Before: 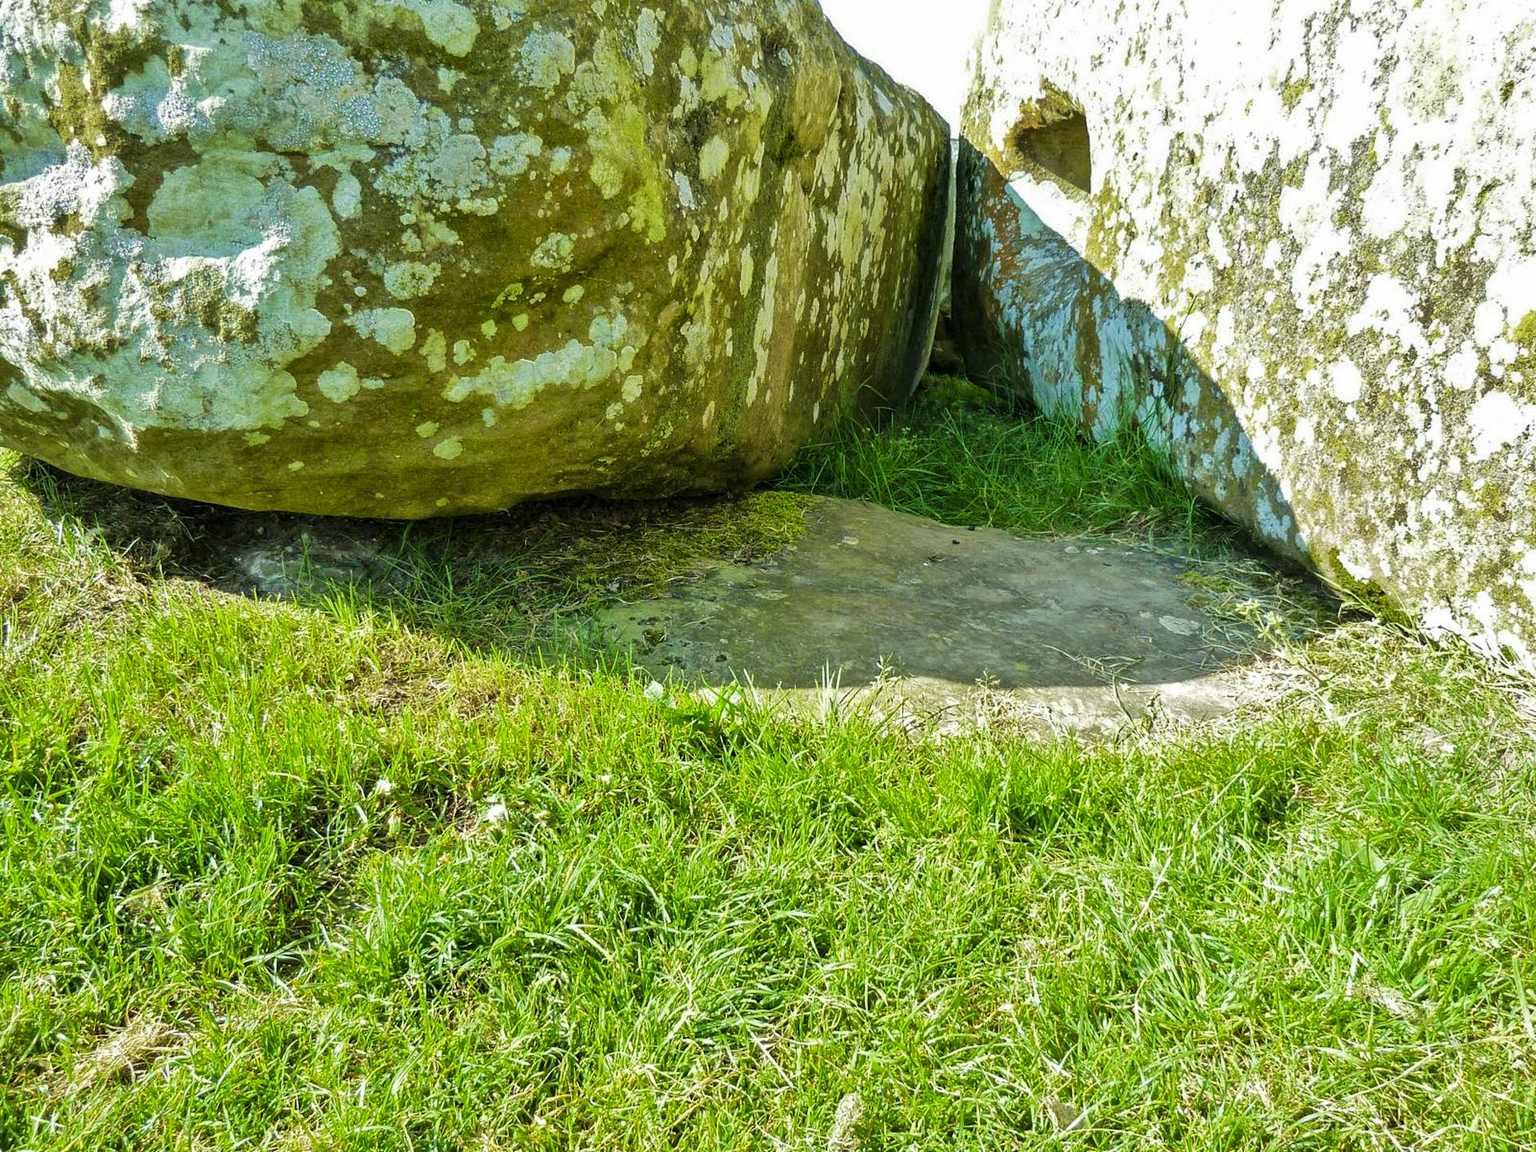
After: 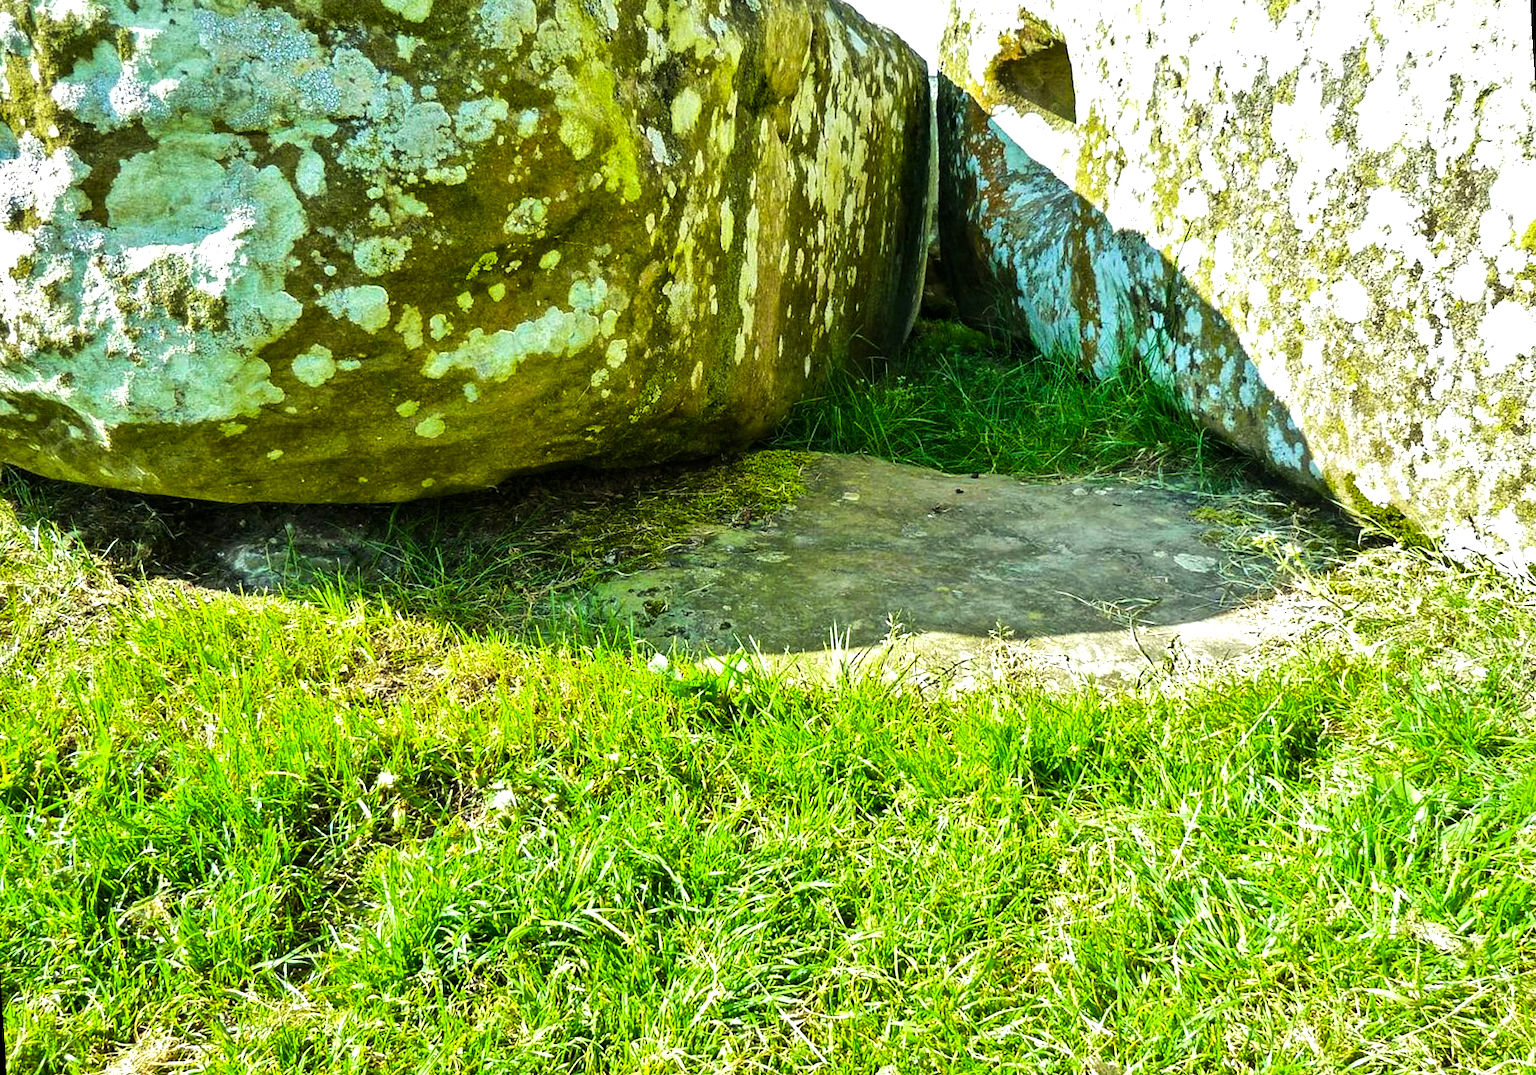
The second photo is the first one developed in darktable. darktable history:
tone equalizer: -8 EV -0.75 EV, -7 EV -0.7 EV, -6 EV -0.6 EV, -5 EV -0.4 EV, -3 EV 0.4 EV, -2 EV 0.6 EV, -1 EV 0.7 EV, +0 EV 0.75 EV, edges refinement/feathering 500, mask exposure compensation -1.57 EV, preserve details no
rotate and perspective: rotation -3.52°, crop left 0.036, crop right 0.964, crop top 0.081, crop bottom 0.919
